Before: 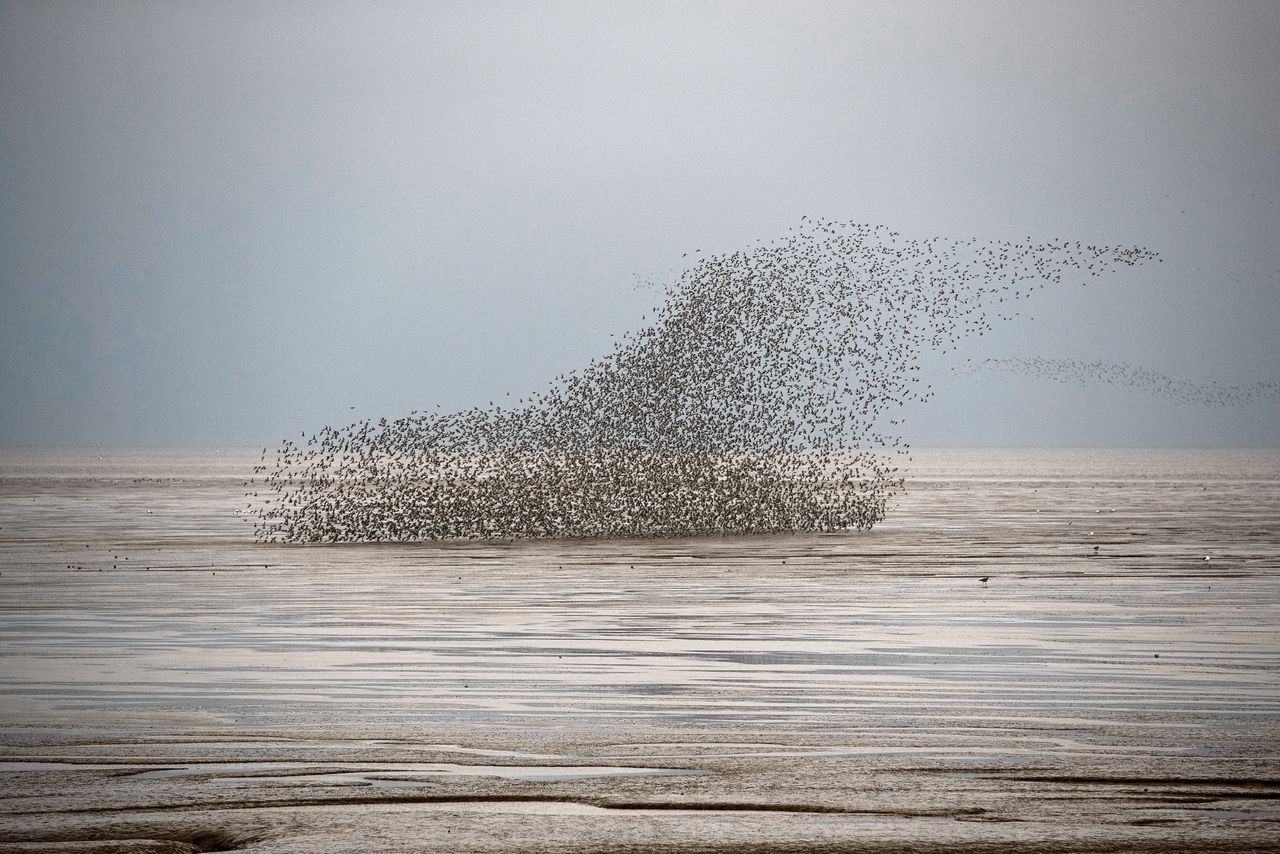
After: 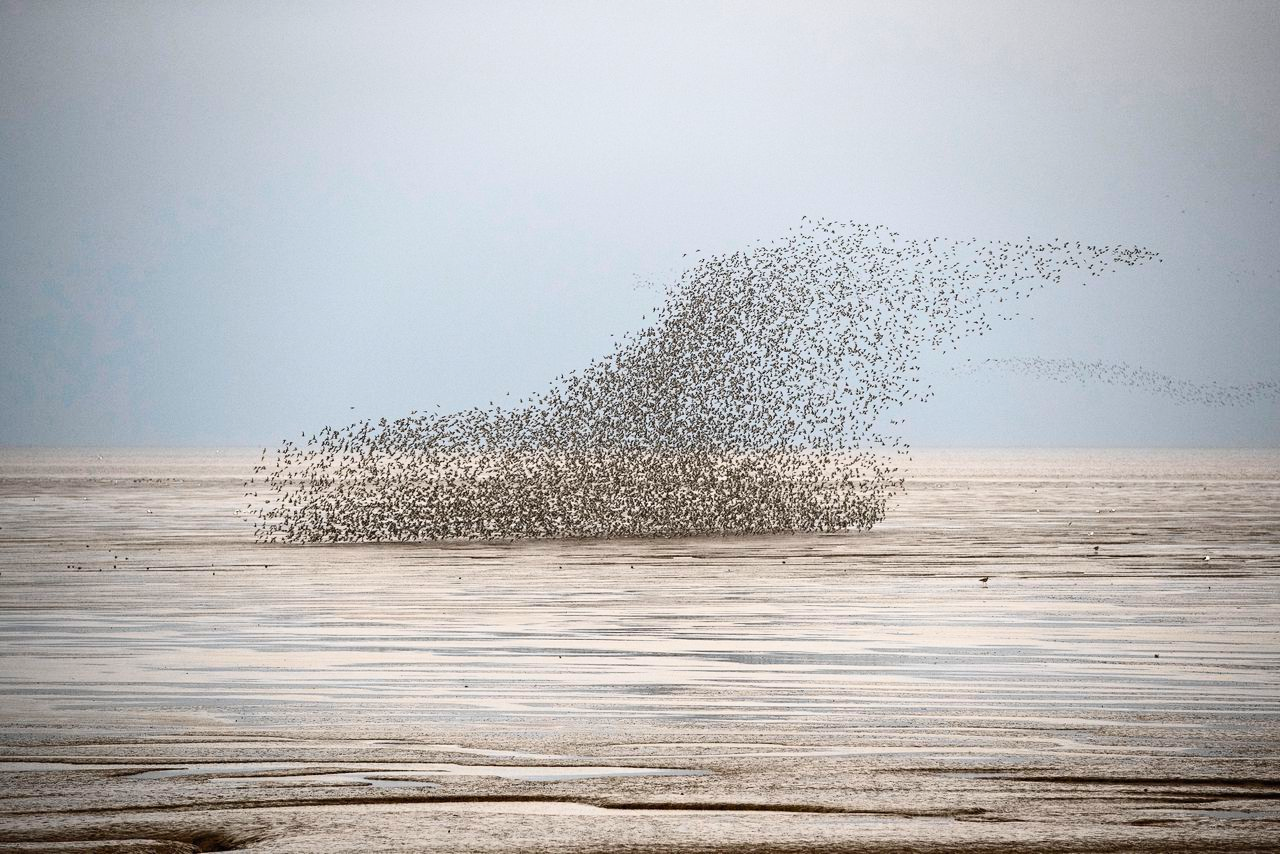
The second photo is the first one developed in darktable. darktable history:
contrast brightness saturation: contrast 0.2, brightness 0.16, saturation 0.22
color correction: saturation 1.11
rotate and perspective: crop left 0, crop top 0
